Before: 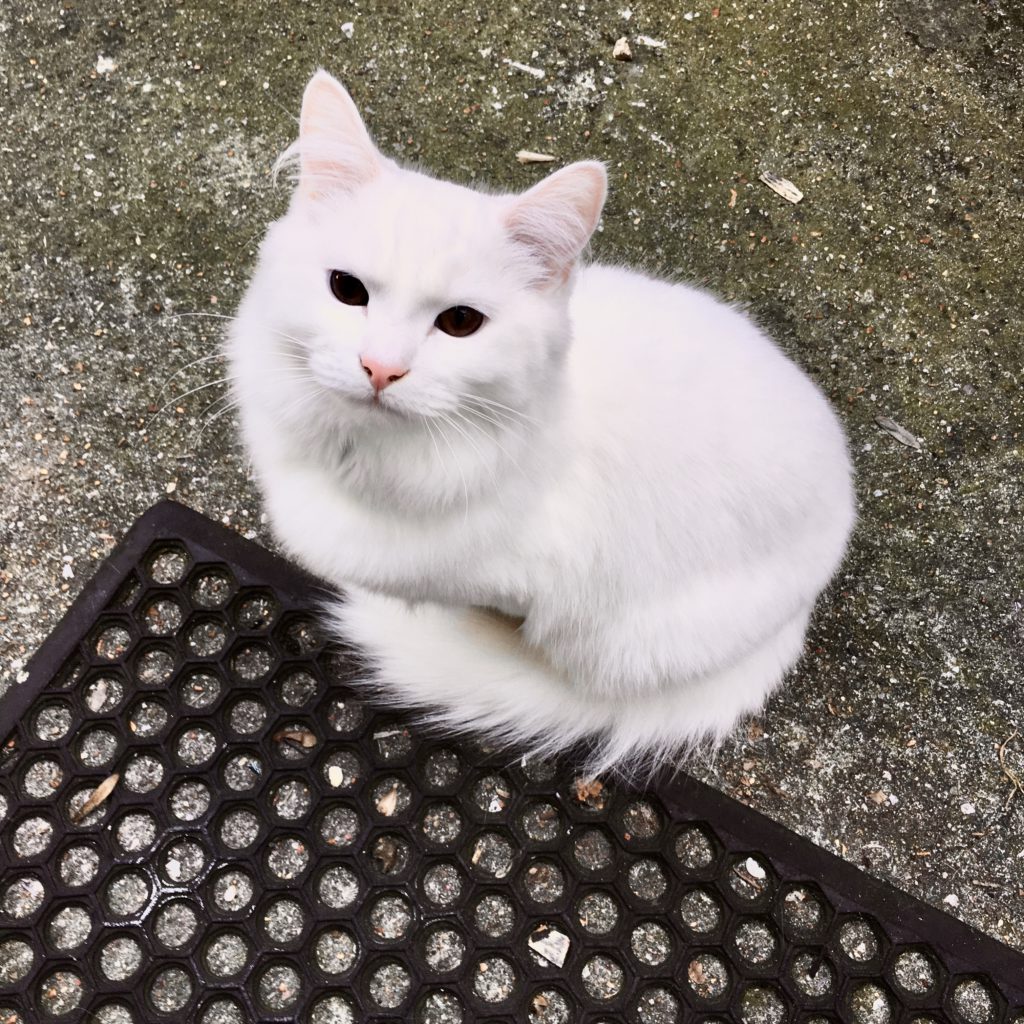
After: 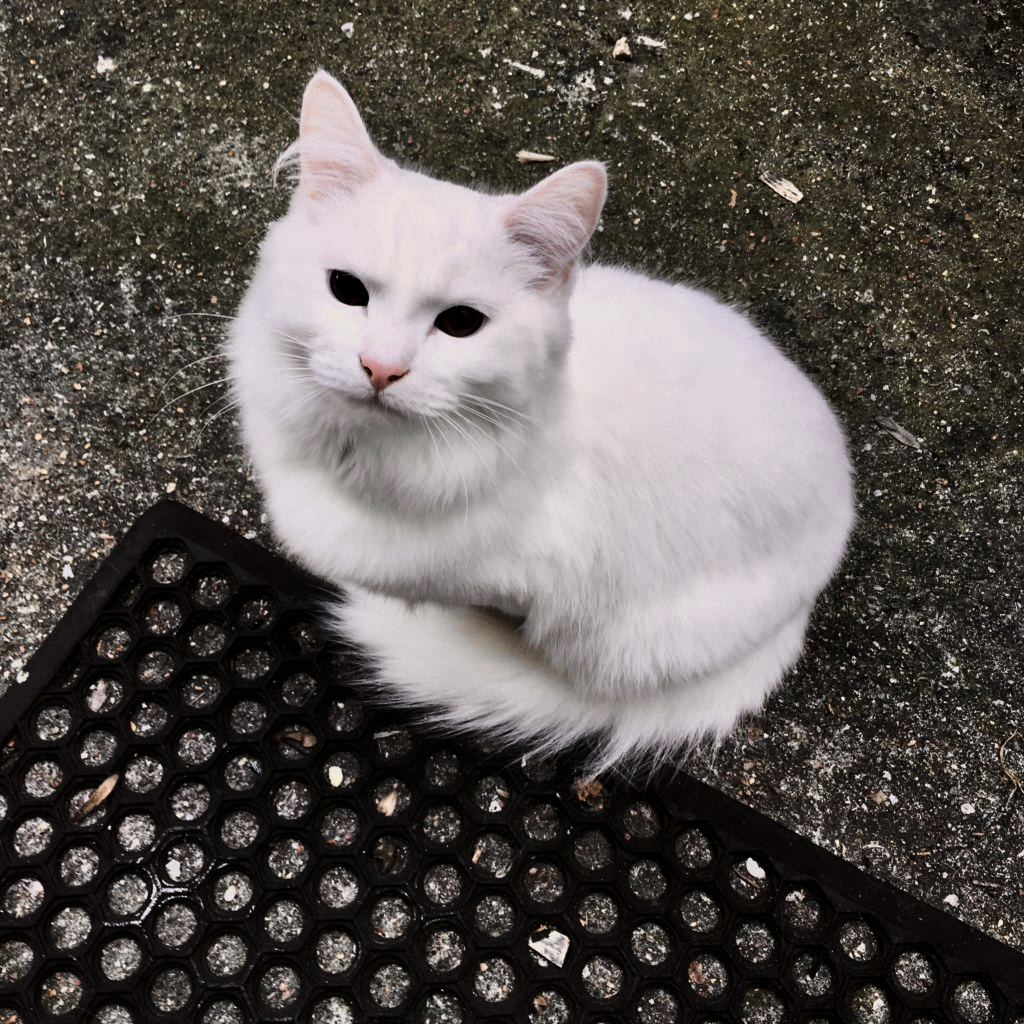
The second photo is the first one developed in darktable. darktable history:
color correction: highlights b* -0.009, saturation 0.993
levels: levels [0, 0.618, 1]
